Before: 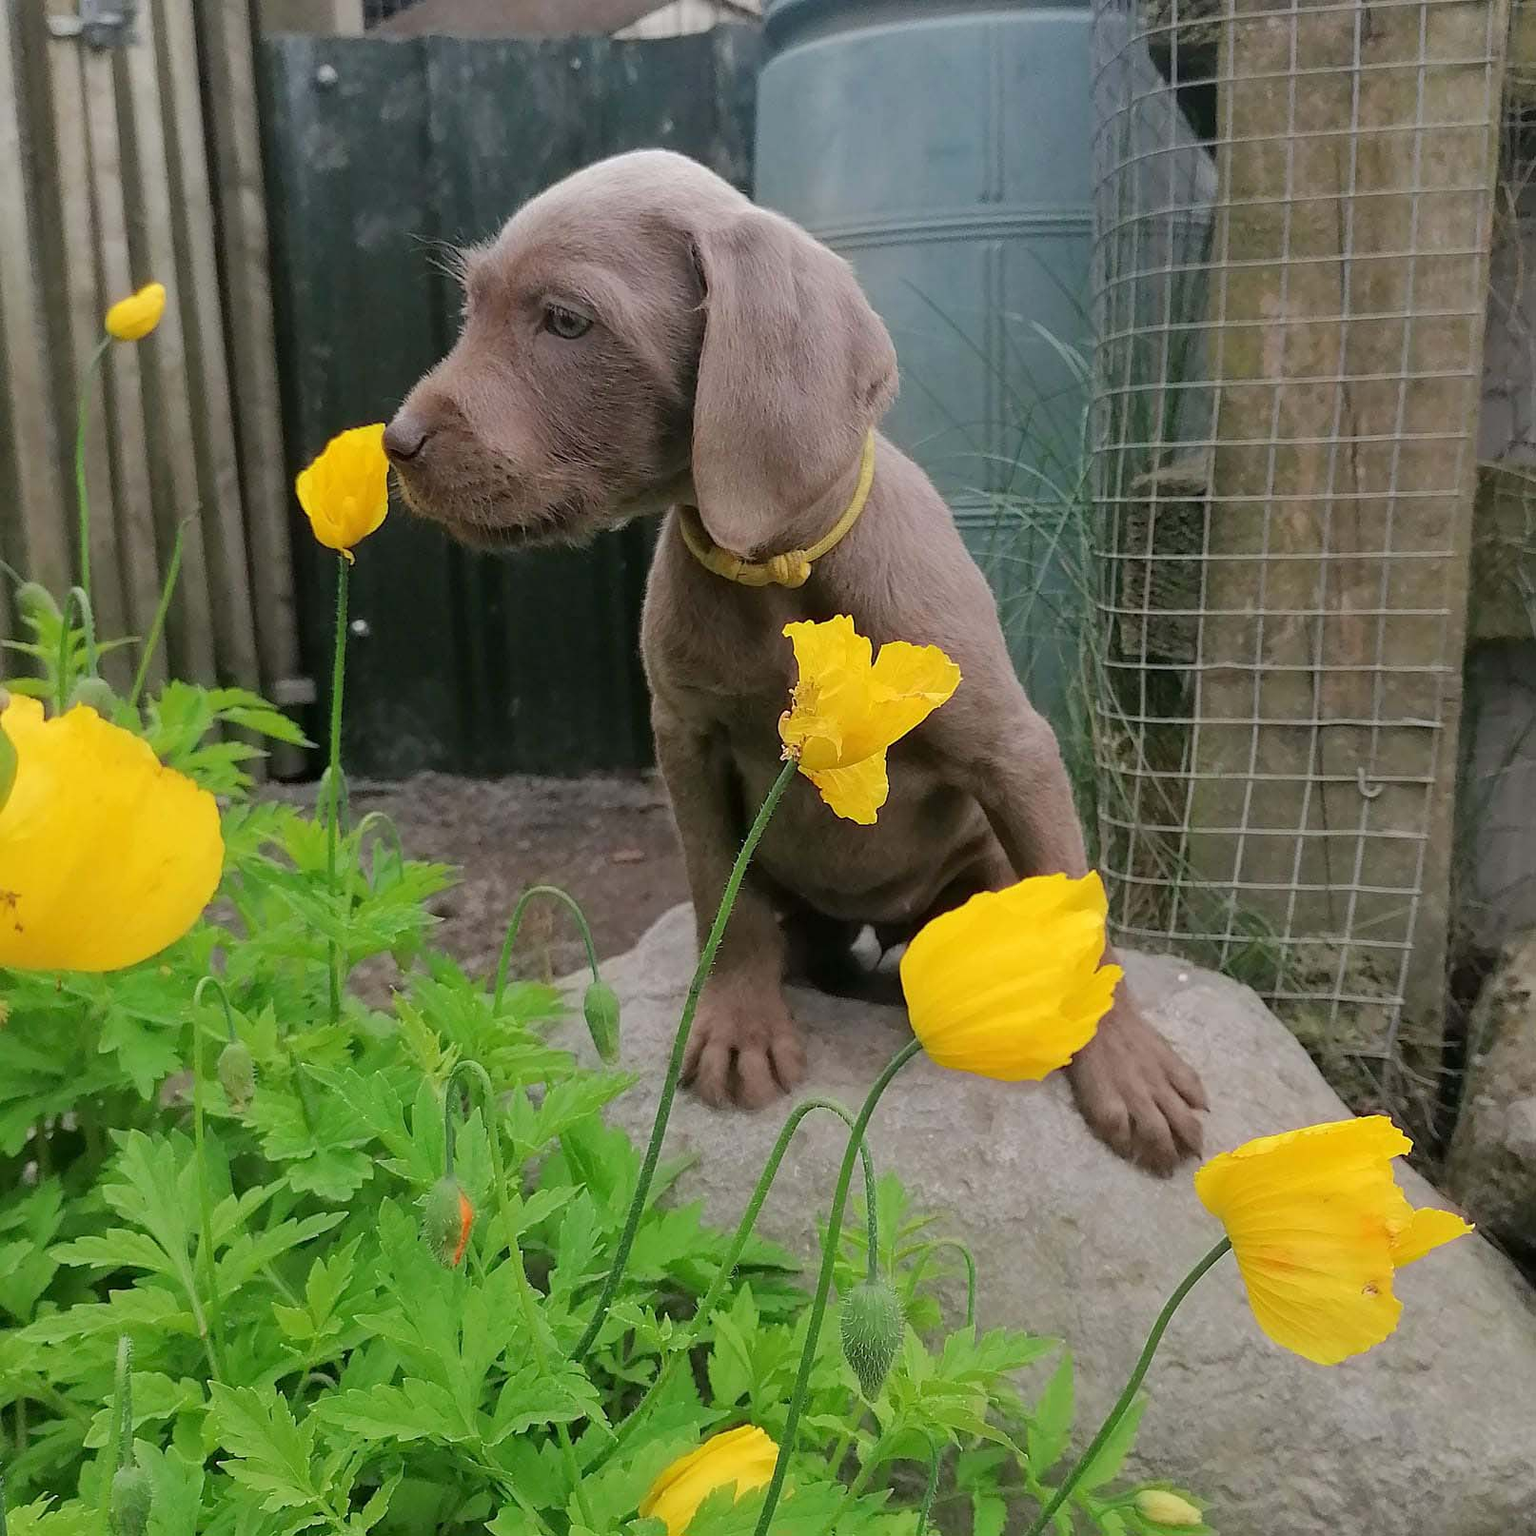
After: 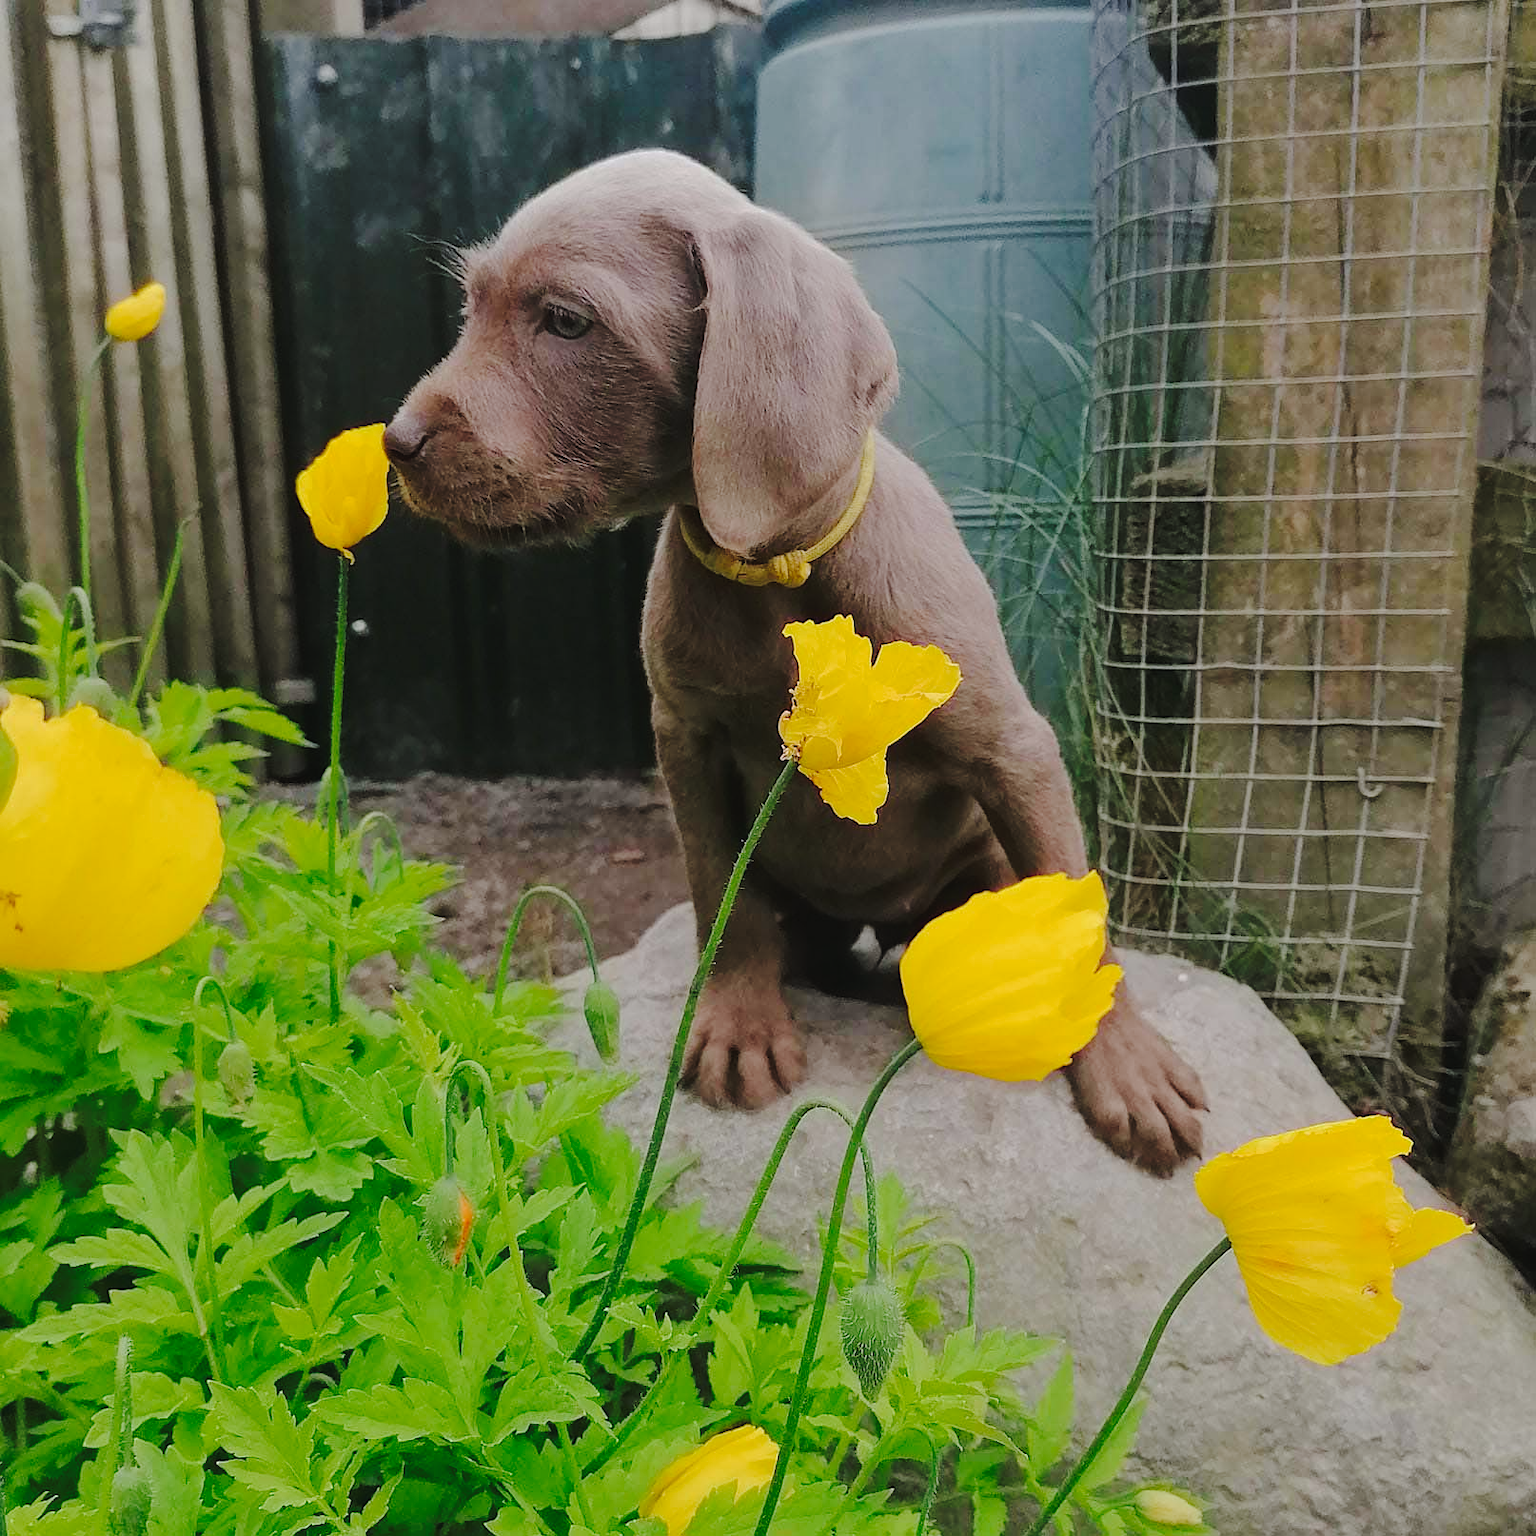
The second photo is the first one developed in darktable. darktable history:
tone curve: curves: ch0 [(0, 0.032) (0.094, 0.08) (0.265, 0.208) (0.41, 0.417) (0.485, 0.524) (0.638, 0.673) (0.845, 0.828) (0.994, 0.964)]; ch1 [(0, 0) (0.161, 0.092) (0.37, 0.302) (0.437, 0.456) (0.469, 0.482) (0.498, 0.504) (0.576, 0.583) (0.644, 0.638) (0.725, 0.765) (1, 1)]; ch2 [(0, 0) (0.352, 0.403) (0.45, 0.469) (0.502, 0.504) (0.54, 0.521) (0.589, 0.576) (1, 1)], preserve colors none
exposure: exposure -0.04 EV, compensate highlight preservation false
